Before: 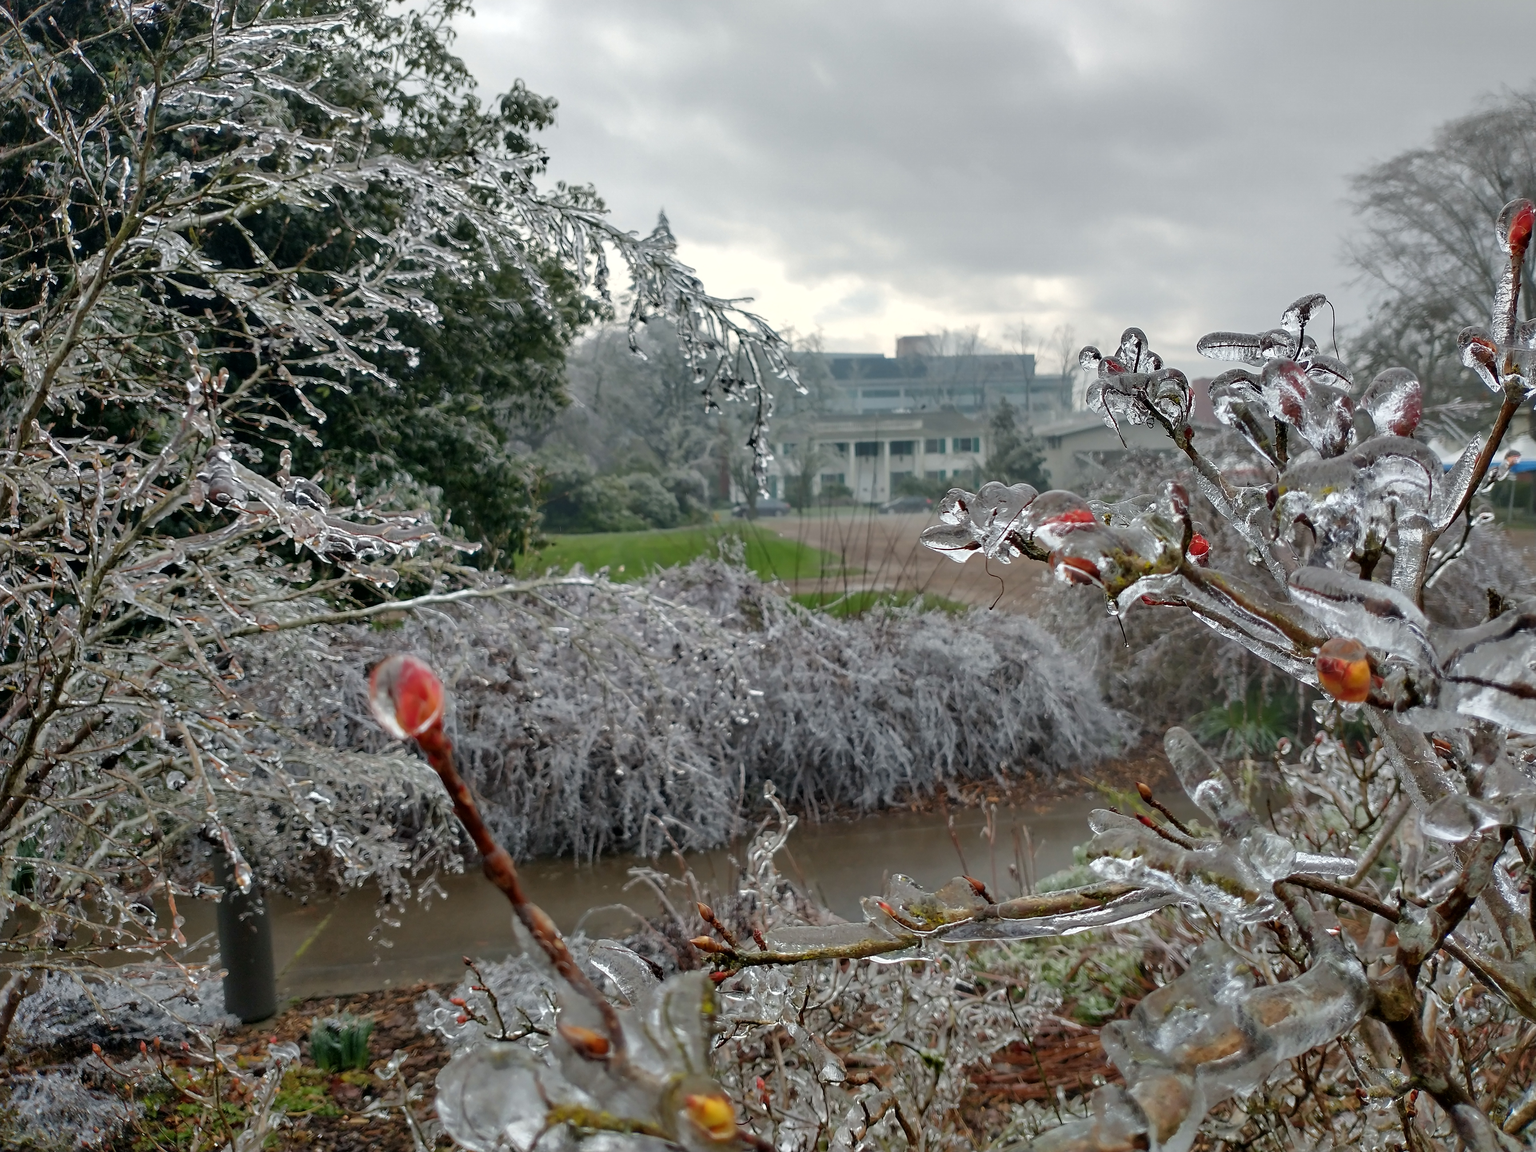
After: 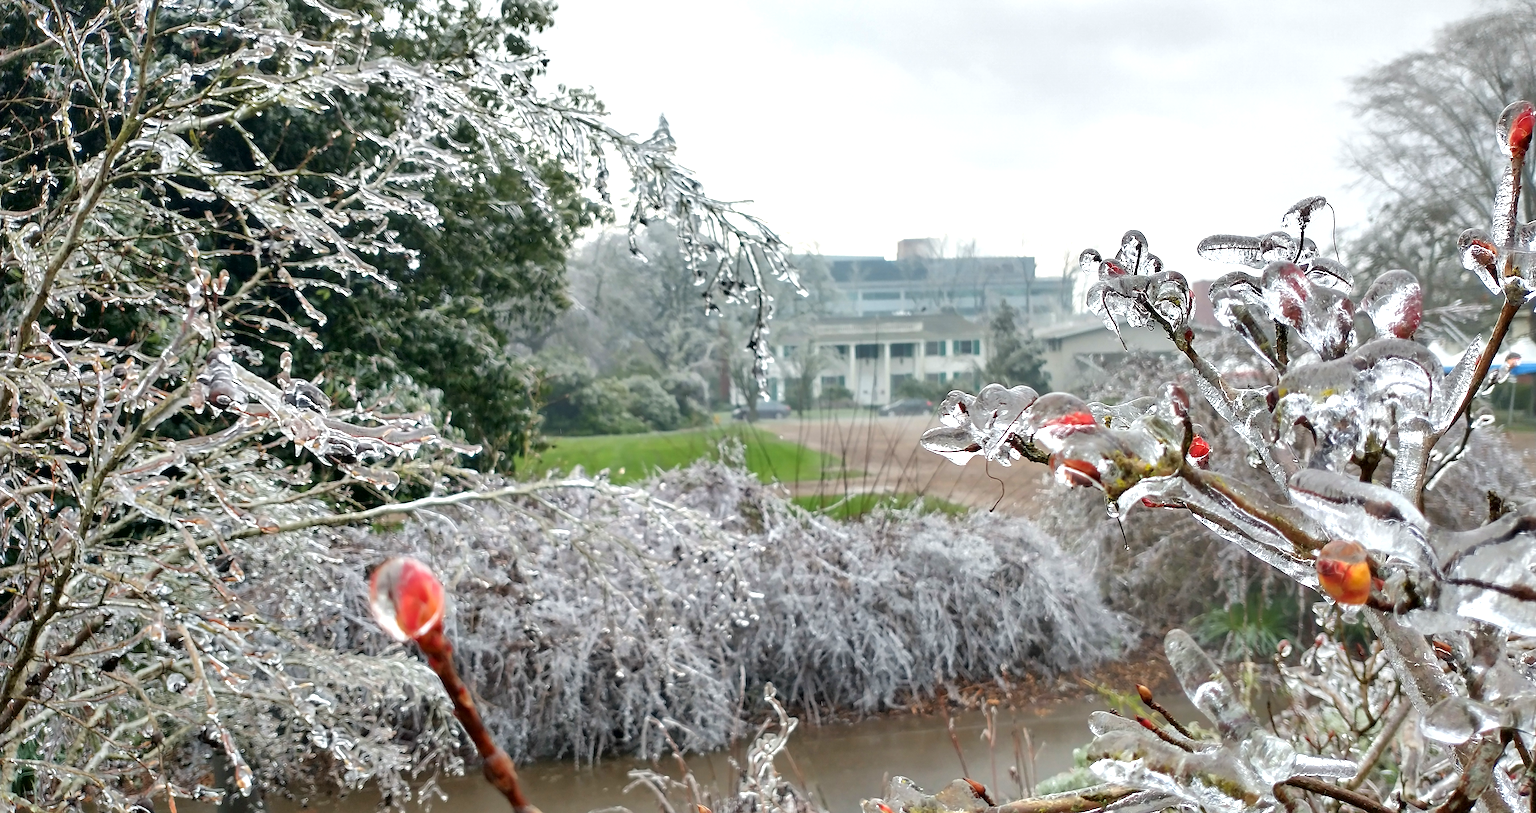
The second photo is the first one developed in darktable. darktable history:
crop and rotate: top 8.507%, bottom 20.904%
exposure: exposure 1 EV, compensate highlight preservation false
